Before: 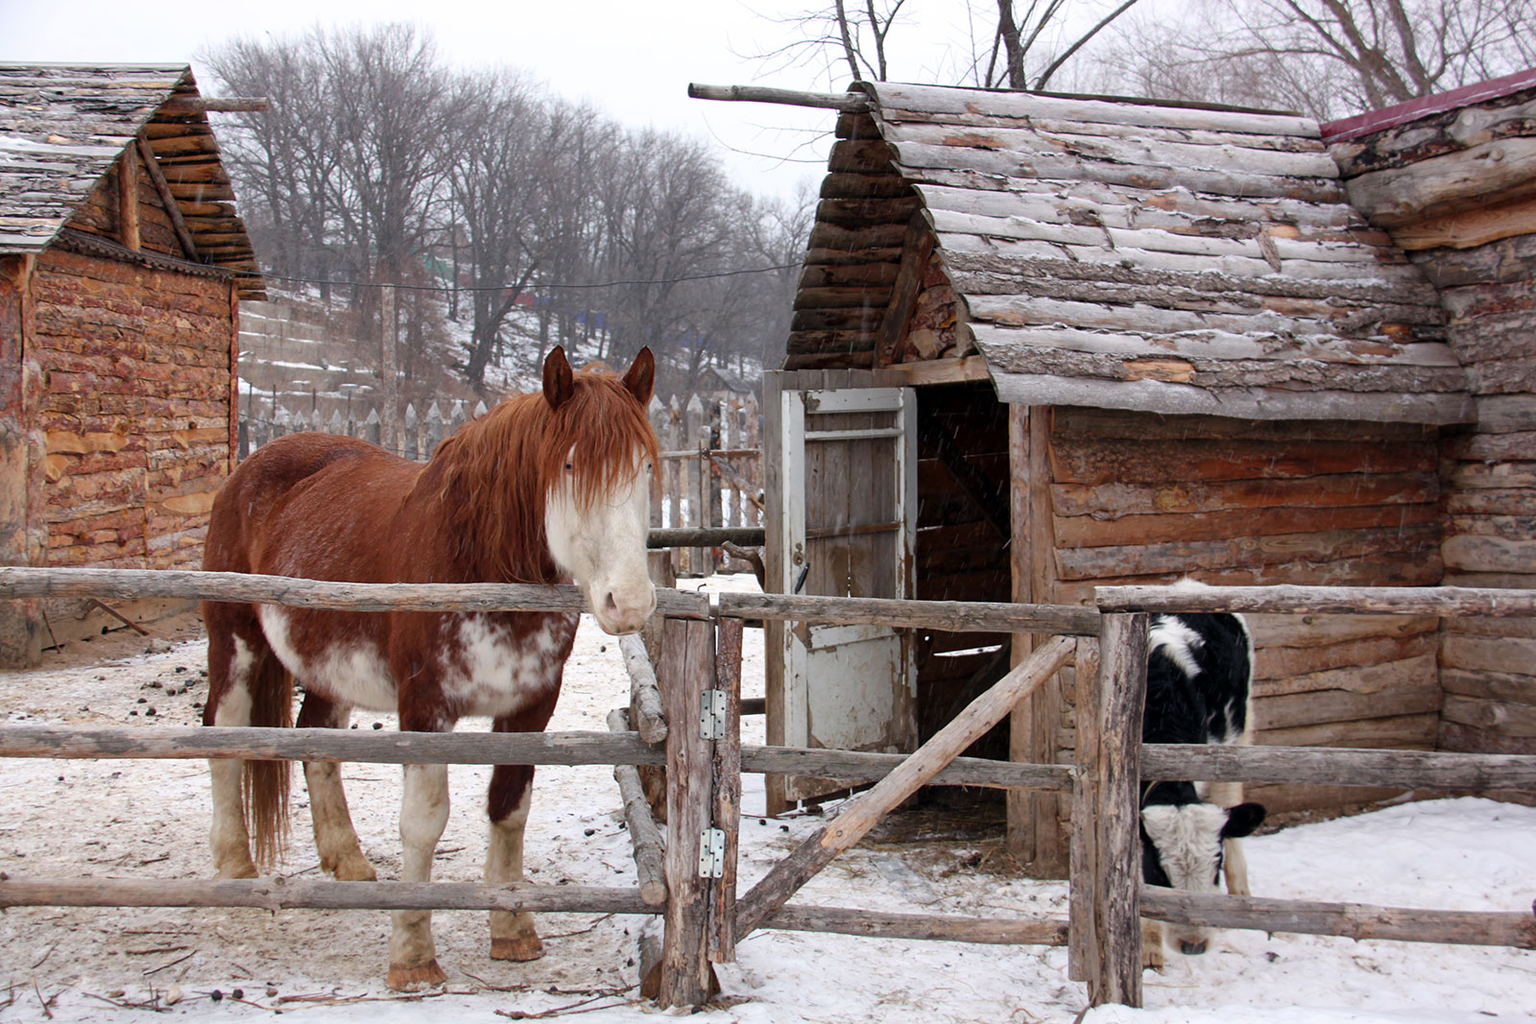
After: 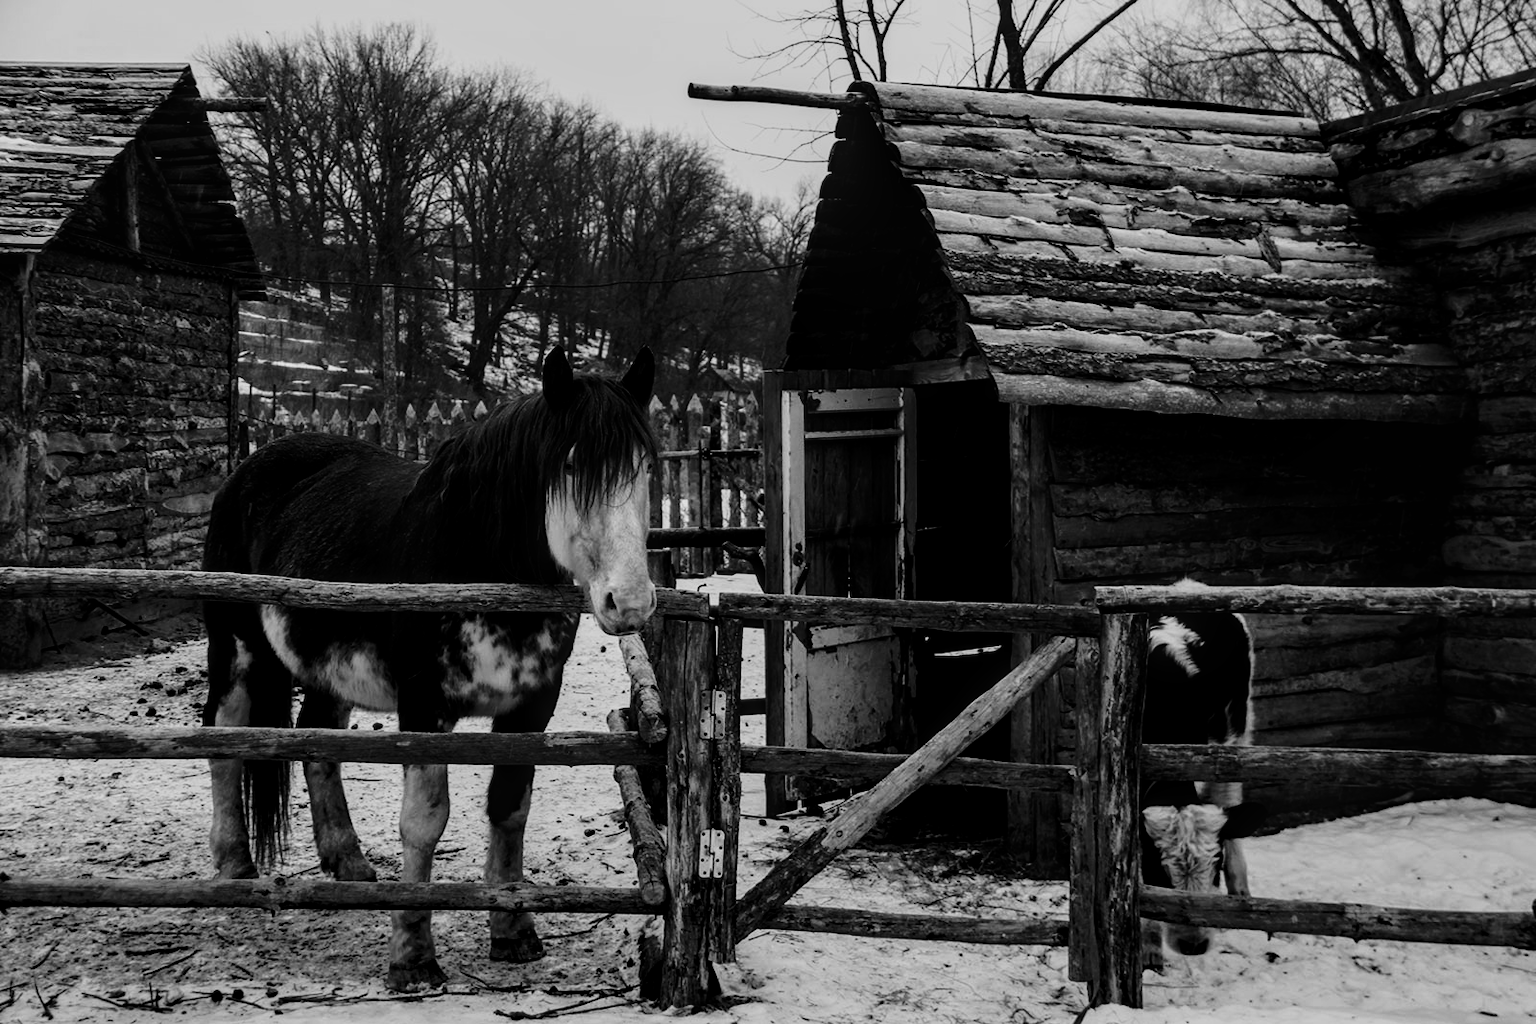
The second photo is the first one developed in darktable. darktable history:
local contrast: detail 130%
contrast brightness saturation: contrast 0.02, brightness -1, saturation -1
filmic rgb: black relative exposure -5 EV, white relative exposure 3.5 EV, hardness 3.19, contrast 1.3, highlights saturation mix -50%
tone curve: curves: ch0 [(0, 0) (0.003, 0.005) (0.011, 0.011) (0.025, 0.022) (0.044, 0.038) (0.069, 0.062) (0.1, 0.091) (0.136, 0.128) (0.177, 0.183) (0.224, 0.246) (0.277, 0.325) (0.335, 0.403) (0.399, 0.473) (0.468, 0.557) (0.543, 0.638) (0.623, 0.709) (0.709, 0.782) (0.801, 0.847) (0.898, 0.923) (1, 1)], preserve colors none
